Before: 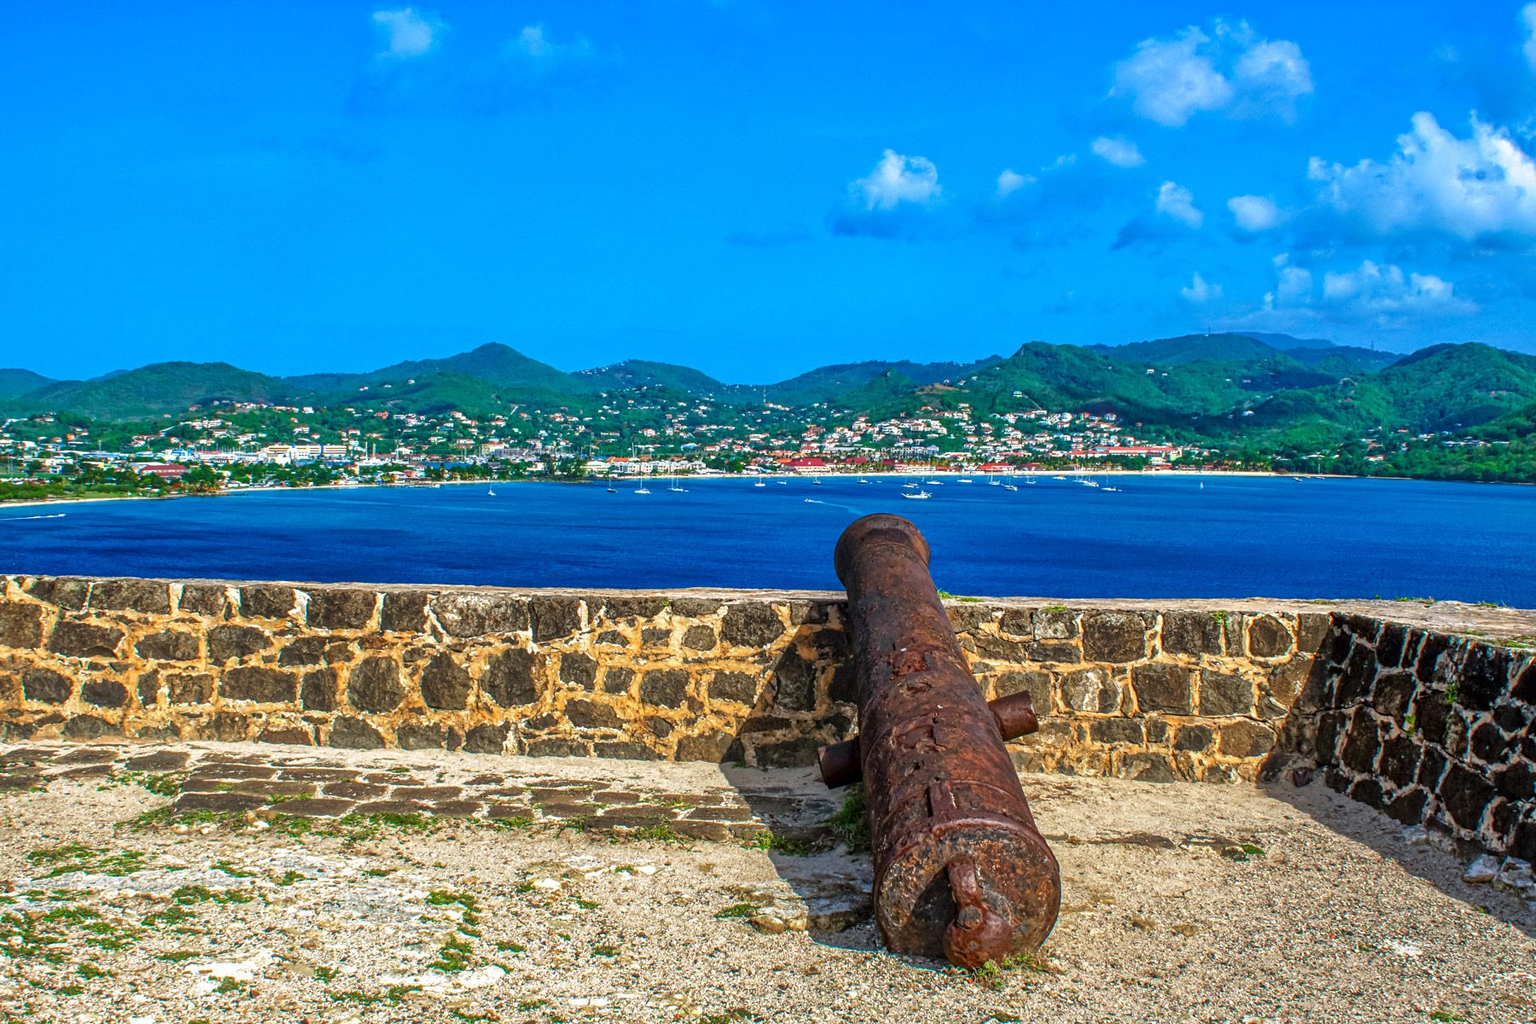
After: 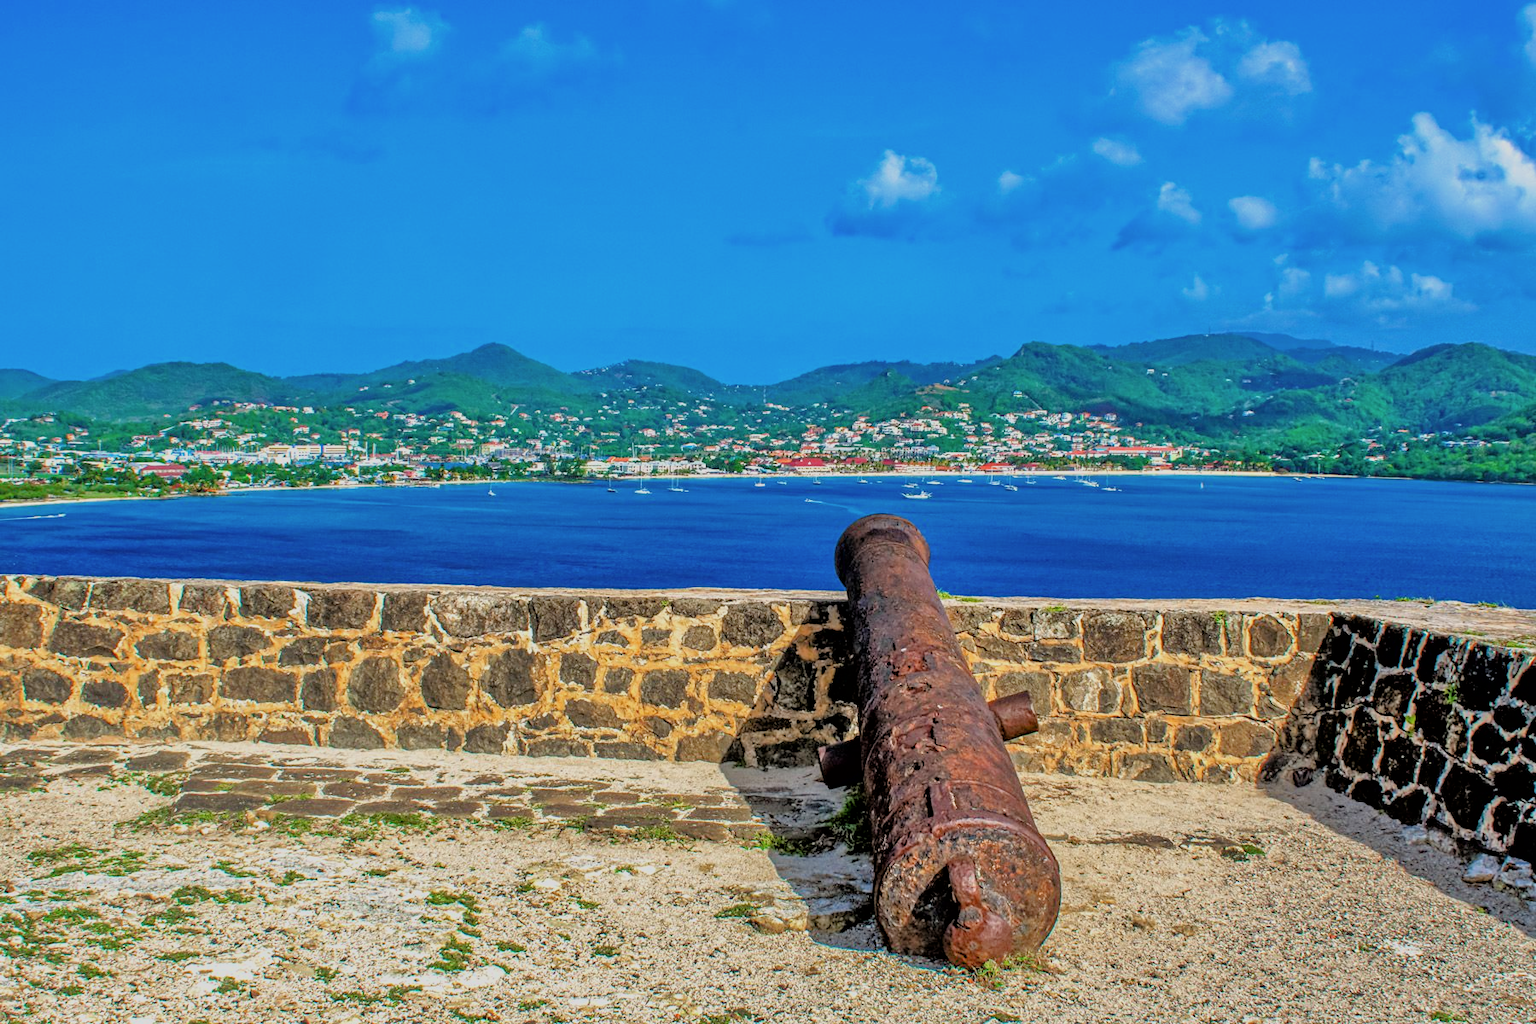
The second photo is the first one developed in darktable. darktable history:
contrast brightness saturation: saturation -0.047
filmic rgb: black relative exposure -4.41 EV, white relative exposure 5.04 EV, hardness 2.18, latitude 39.74%, contrast 1.152, highlights saturation mix 11.38%, shadows ↔ highlights balance 0.895%, color science v6 (2022)
tone equalizer: -7 EV 0.149 EV, -6 EV 0.572 EV, -5 EV 1.18 EV, -4 EV 1.31 EV, -3 EV 1.12 EV, -2 EV 0.6 EV, -1 EV 0.147 EV
